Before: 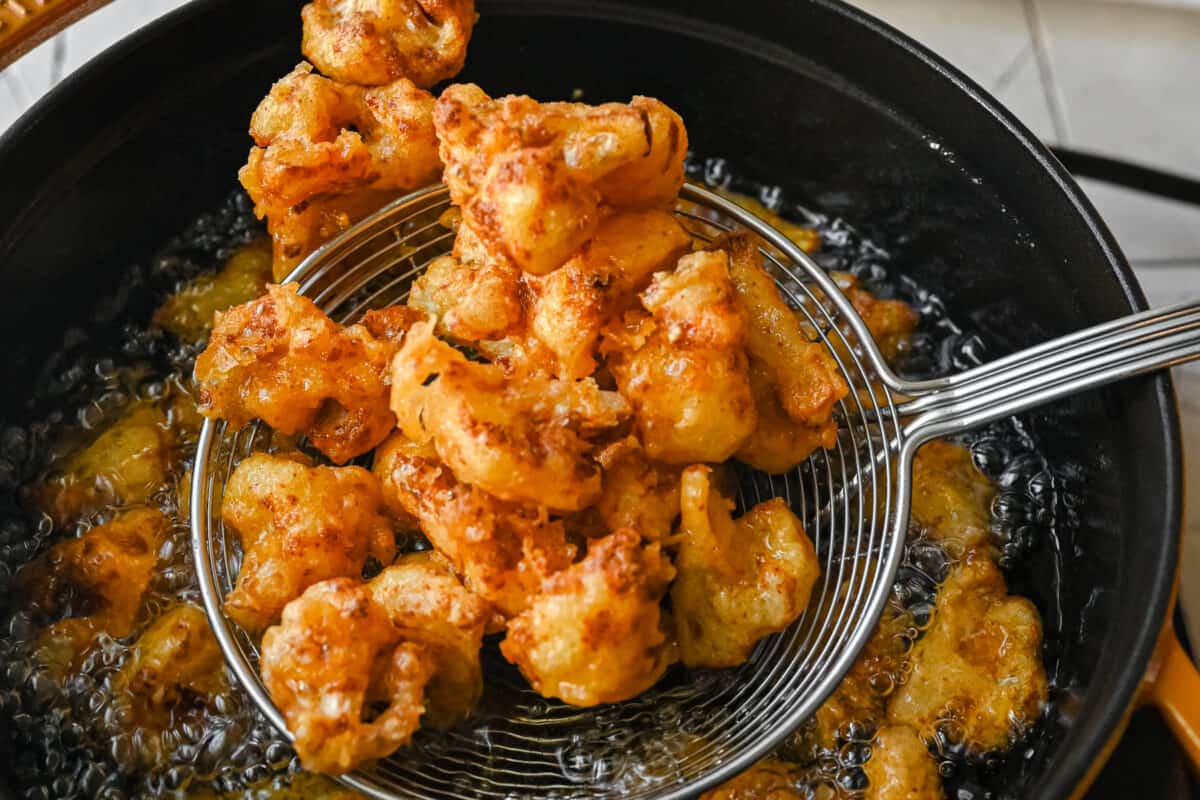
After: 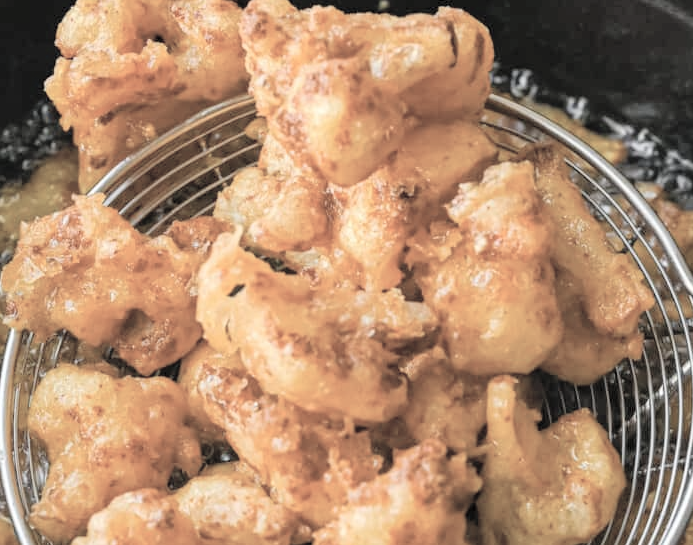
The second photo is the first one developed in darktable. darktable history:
color correction: saturation 0.5
crop: left 16.202%, top 11.208%, right 26.045%, bottom 20.557%
global tonemap: drago (0.7, 100)
